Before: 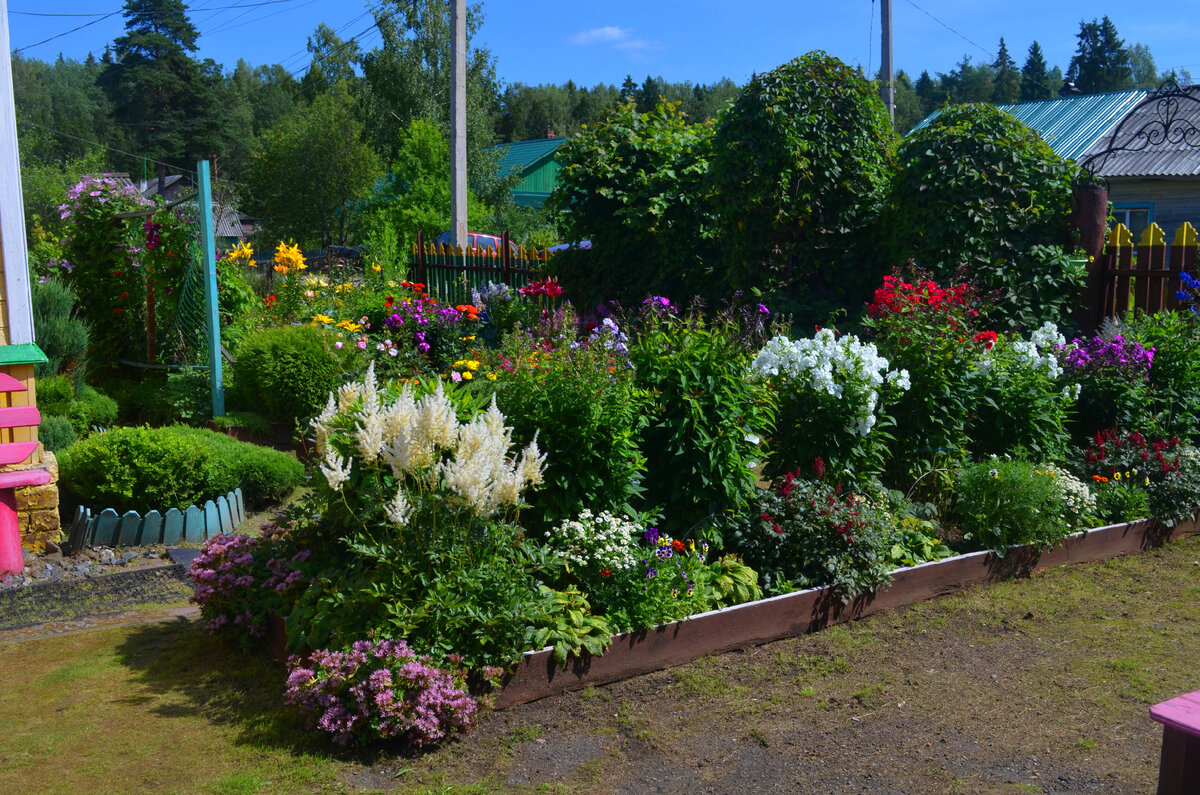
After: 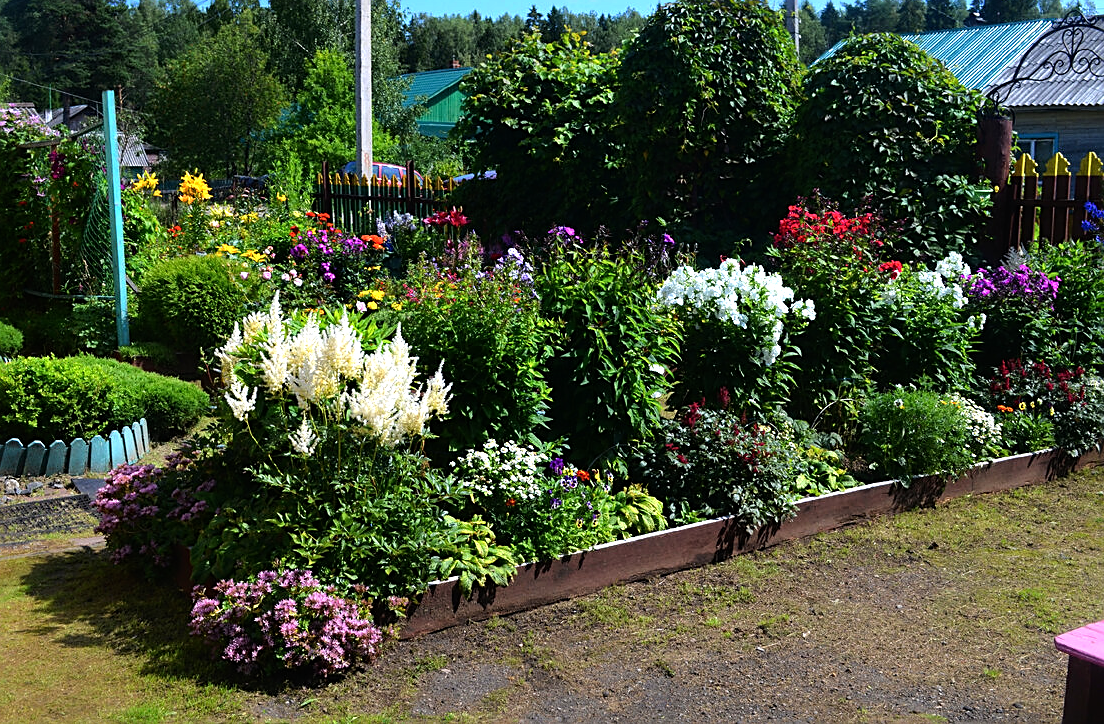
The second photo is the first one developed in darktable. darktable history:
sharpen: on, module defaults
crop and rotate: left 7.969%, top 8.925%
tone equalizer: -8 EV -1.1 EV, -7 EV -1 EV, -6 EV -0.87 EV, -5 EV -0.547 EV, -3 EV 0.546 EV, -2 EV 0.852 EV, -1 EV 1.01 EV, +0 EV 1.06 EV, mask exposure compensation -0.494 EV
